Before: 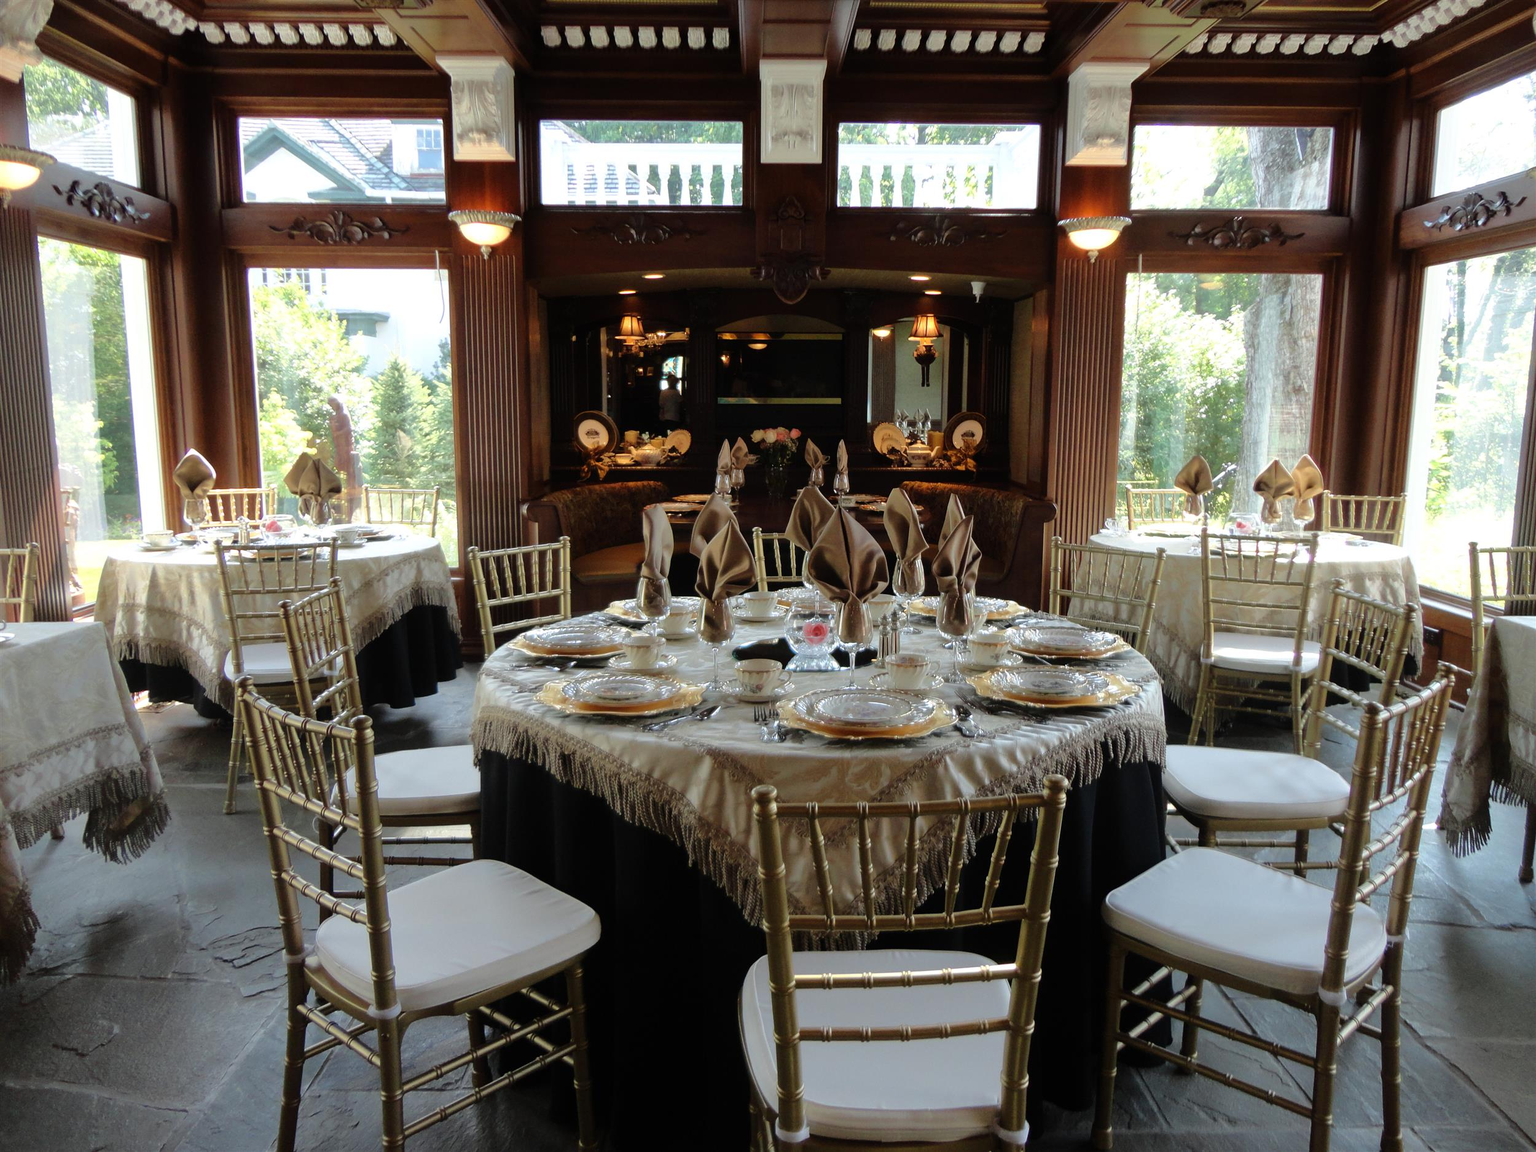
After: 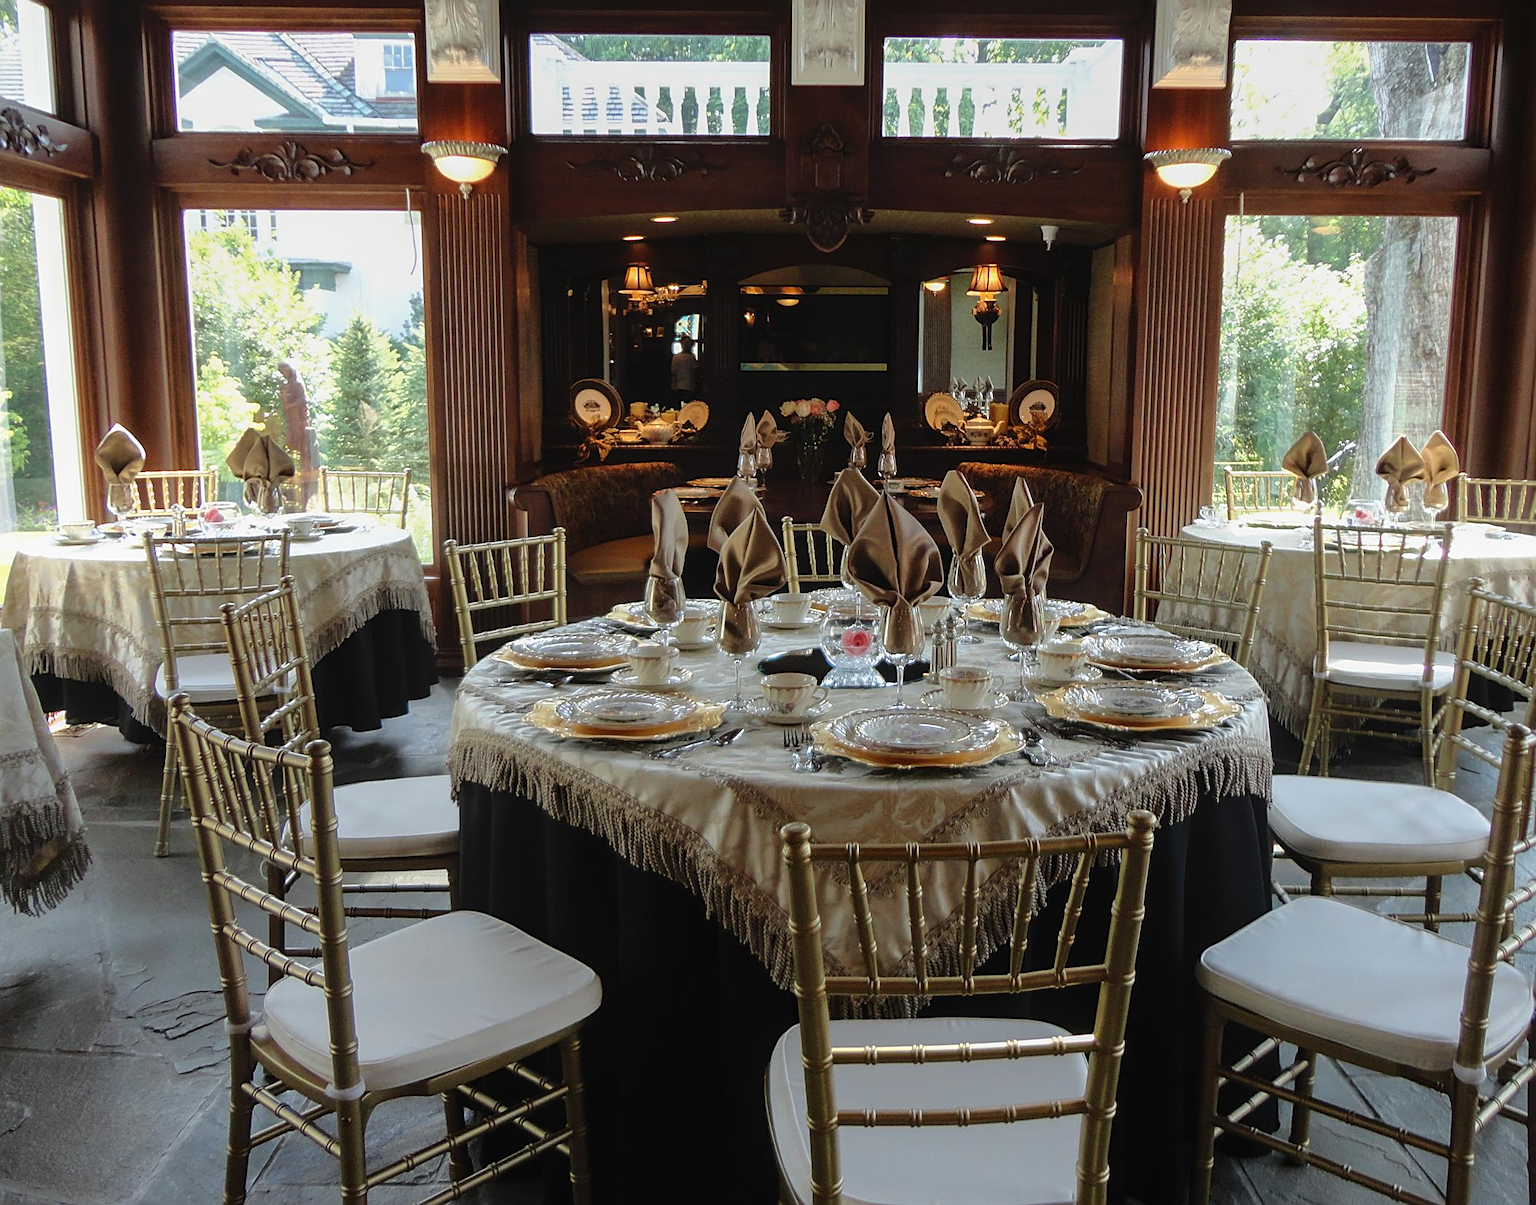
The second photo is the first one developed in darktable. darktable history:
local contrast: detail 109%
crop: left 6.116%, top 7.95%, right 9.542%, bottom 3.807%
sharpen: on, module defaults
